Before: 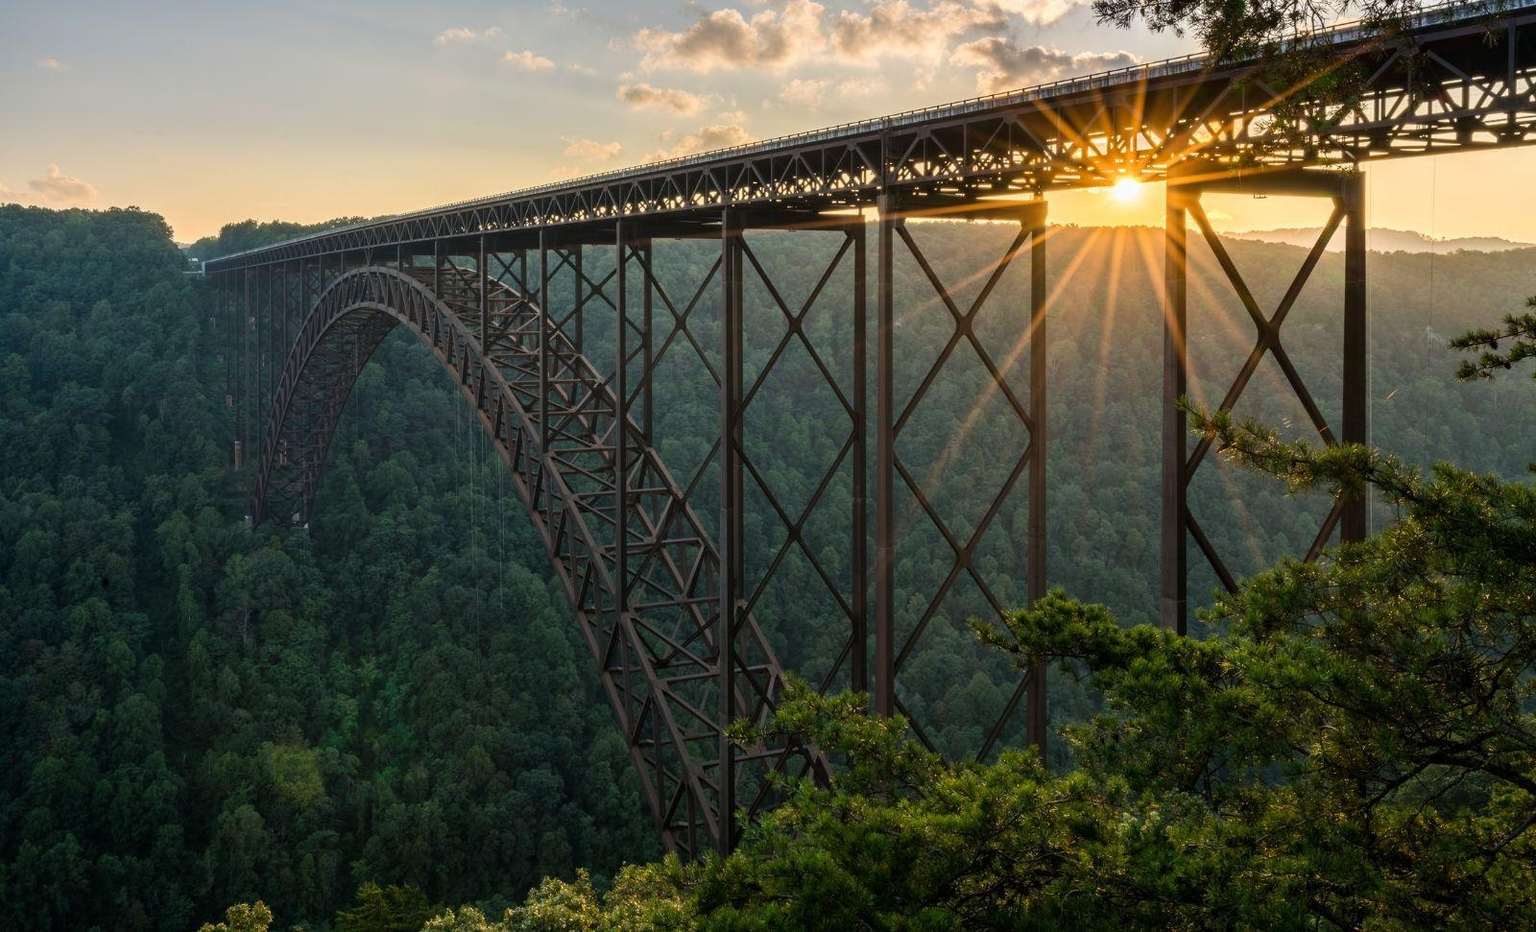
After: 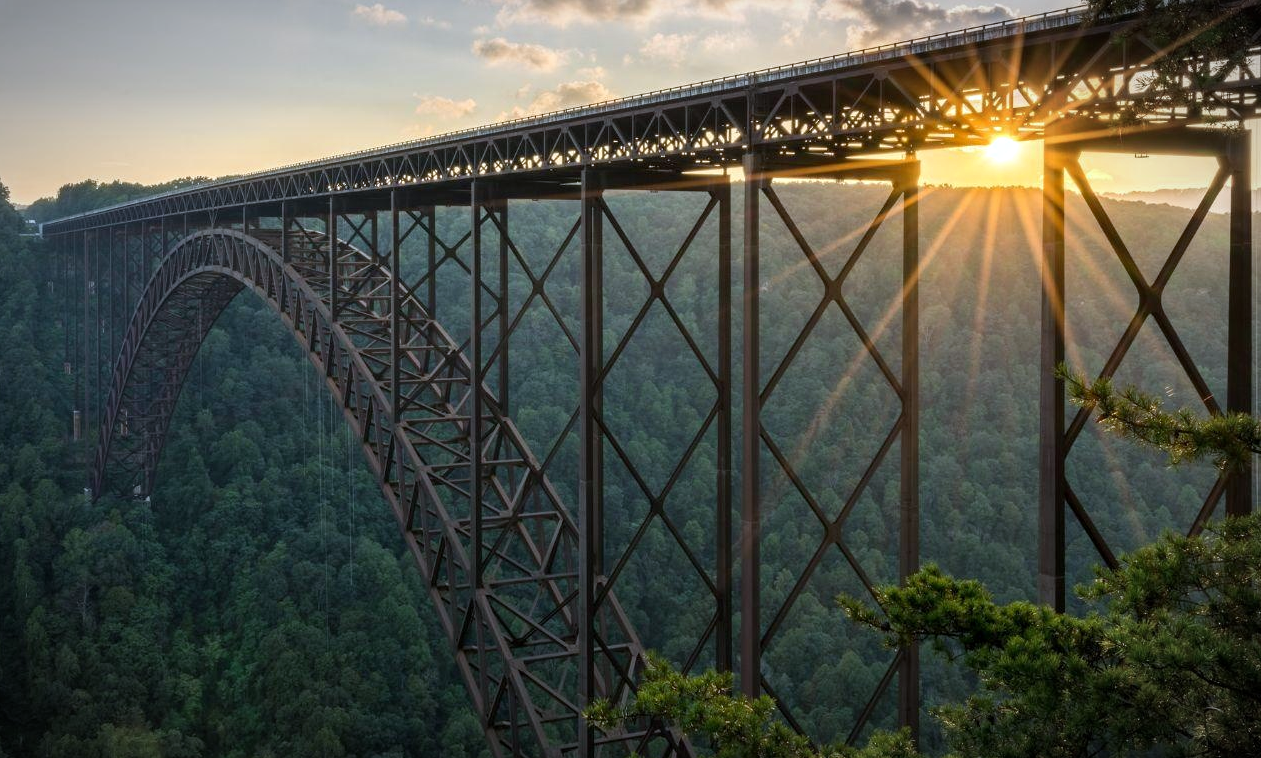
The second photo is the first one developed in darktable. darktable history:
exposure: black level correction 0.001, exposure 0.191 EV, compensate highlight preservation false
crop and rotate: left 10.77%, top 5.1%, right 10.41%, bottom 16.76%
vignetting: fall-off start 87%, automatic ratio true
white balance: red 0.954, blue 1.079
